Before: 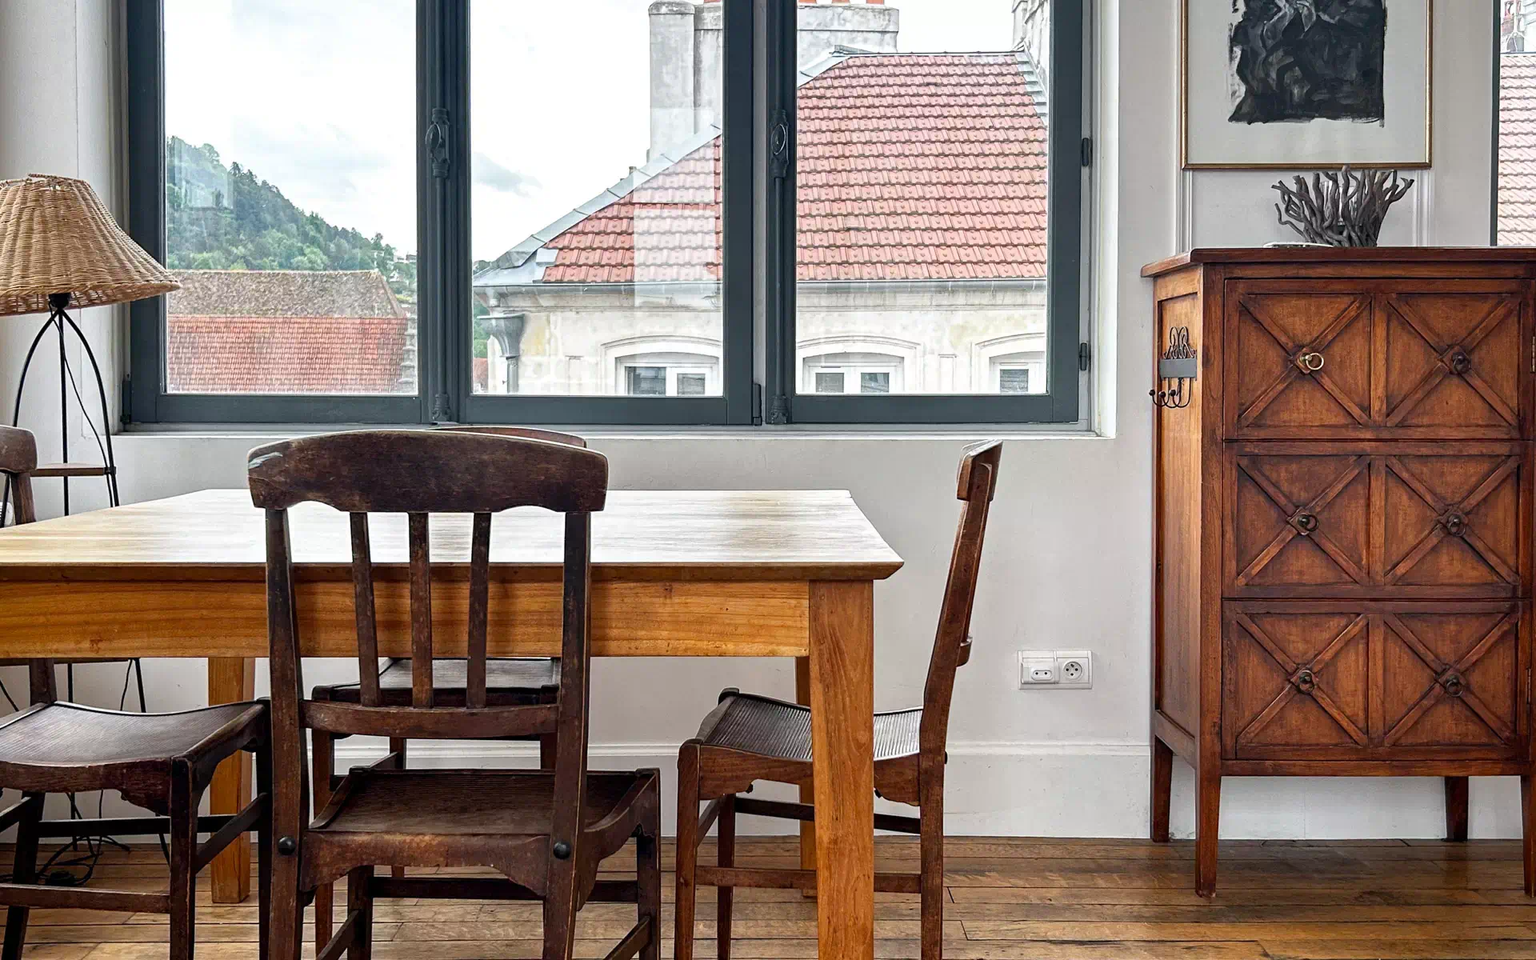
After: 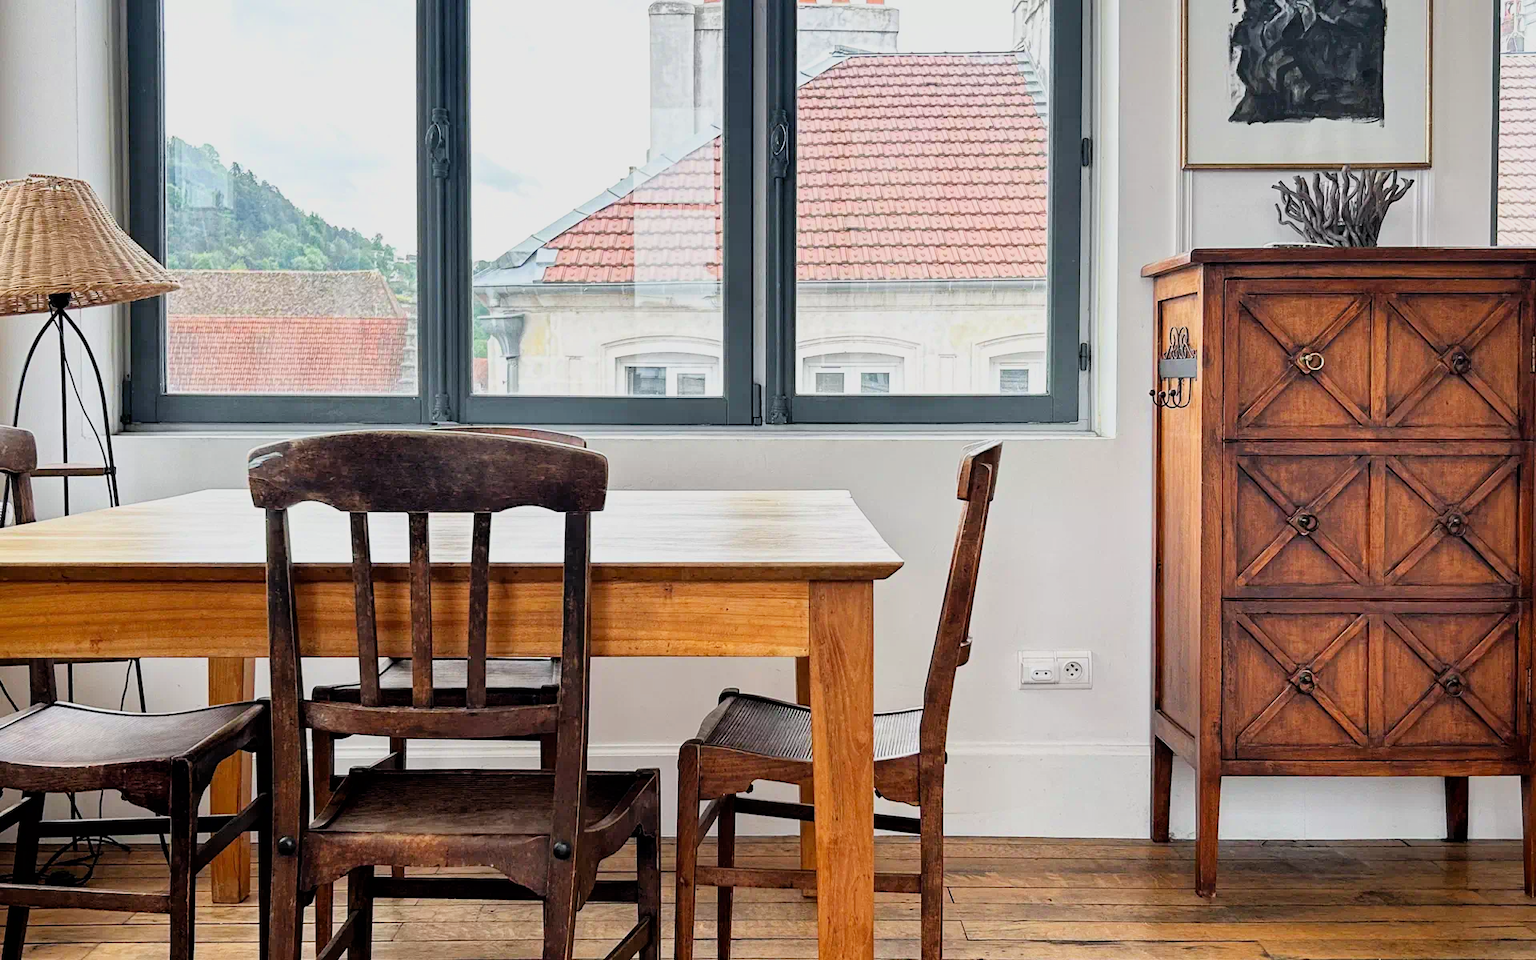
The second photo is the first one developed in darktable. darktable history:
filmic rgb: black relative exposure -7.65 EV, white relative exposure 4.56 EV, hardness 3.61, color science v6 (2022)
exposure: exposure 0.564 EV, compensate highlight preservation false
